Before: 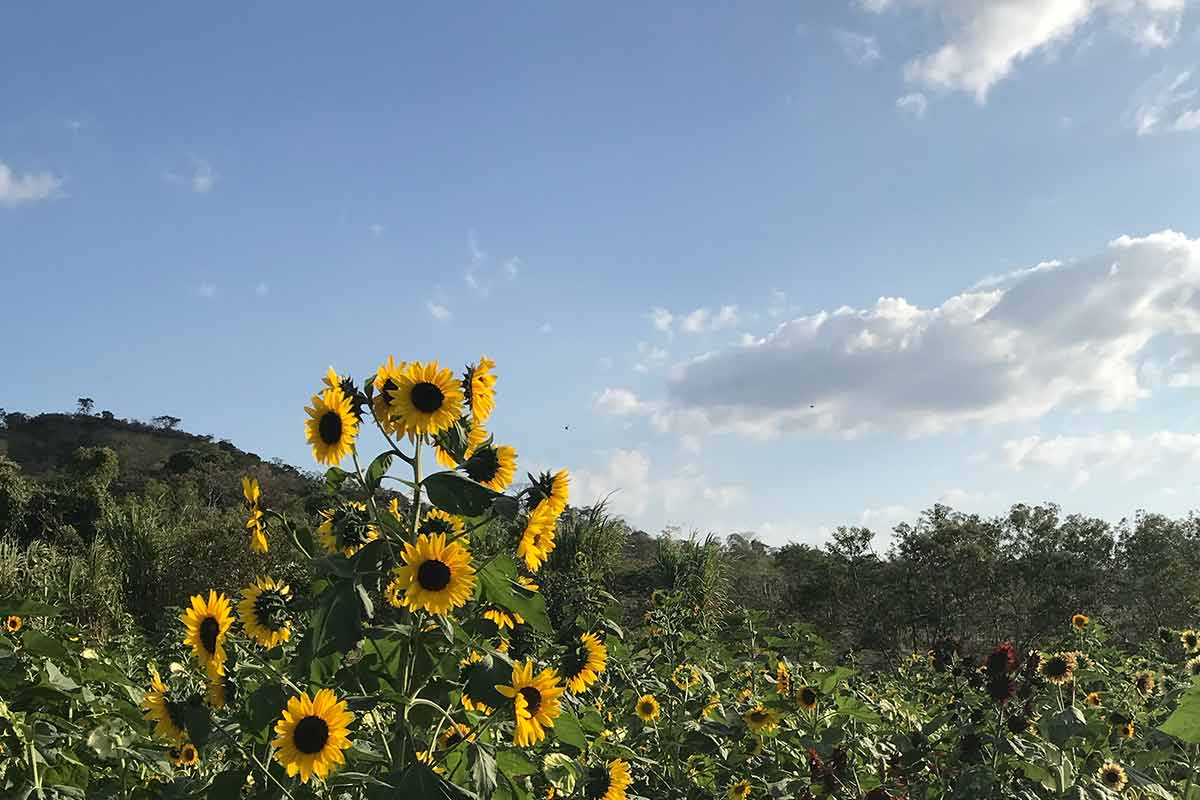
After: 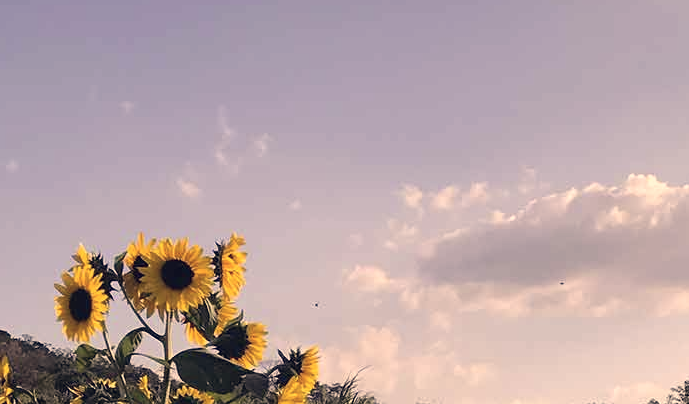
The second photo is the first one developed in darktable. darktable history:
crop: left 20.84%, top 15.479%, right 21.72%, bottom 33.951%
levels: mode automatic, levels [0.101, 0.578, 0.953]
color correction: highlights a* 20.04, highlights b* 27.78, shadows a* 3.29, shadows b* -16.96, saturation 0.716
